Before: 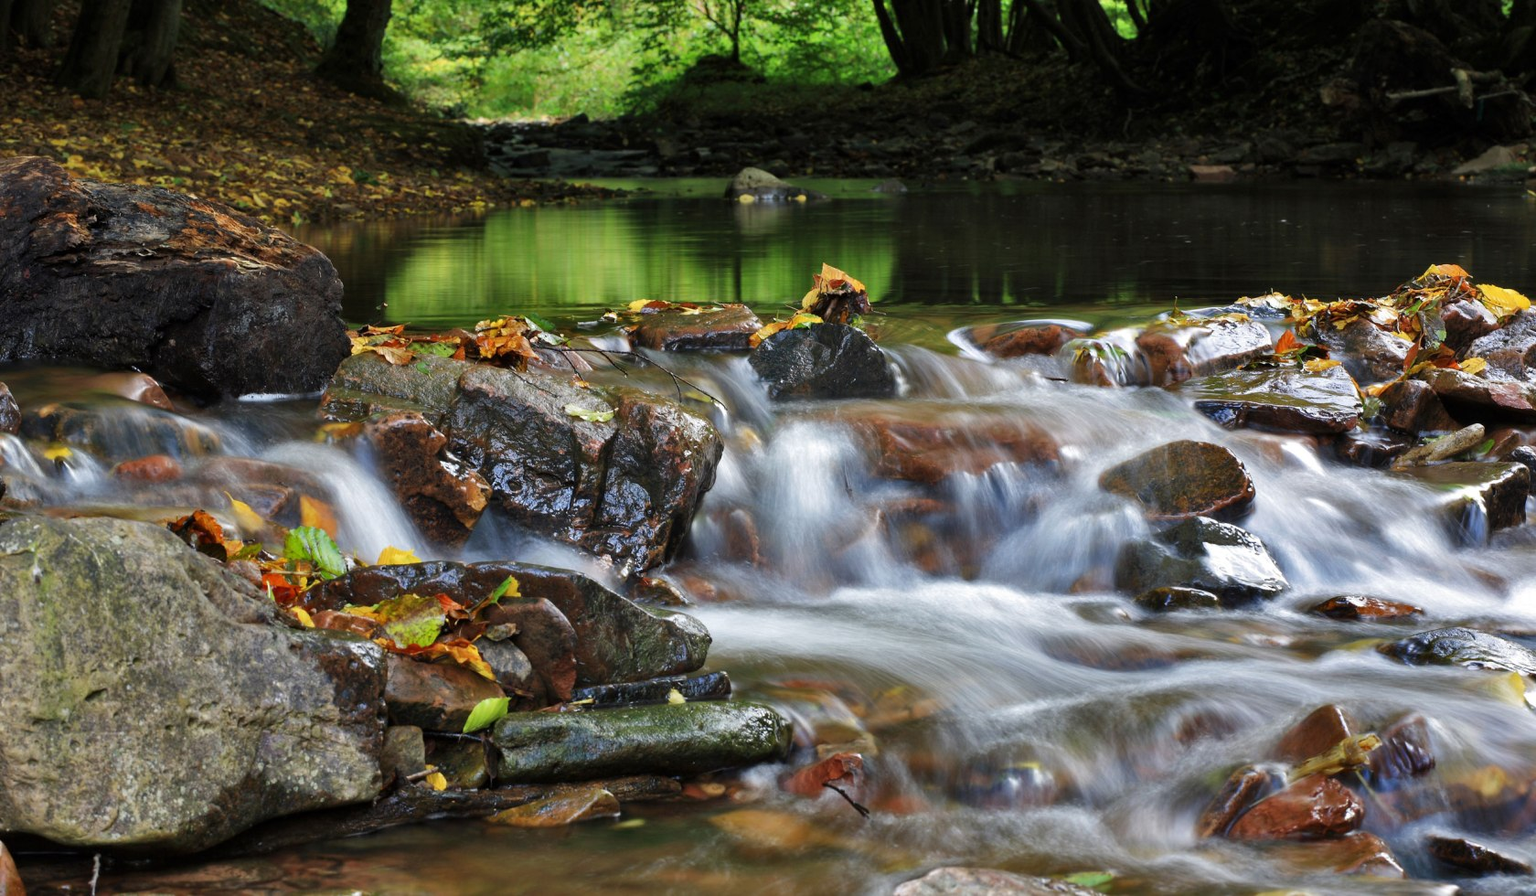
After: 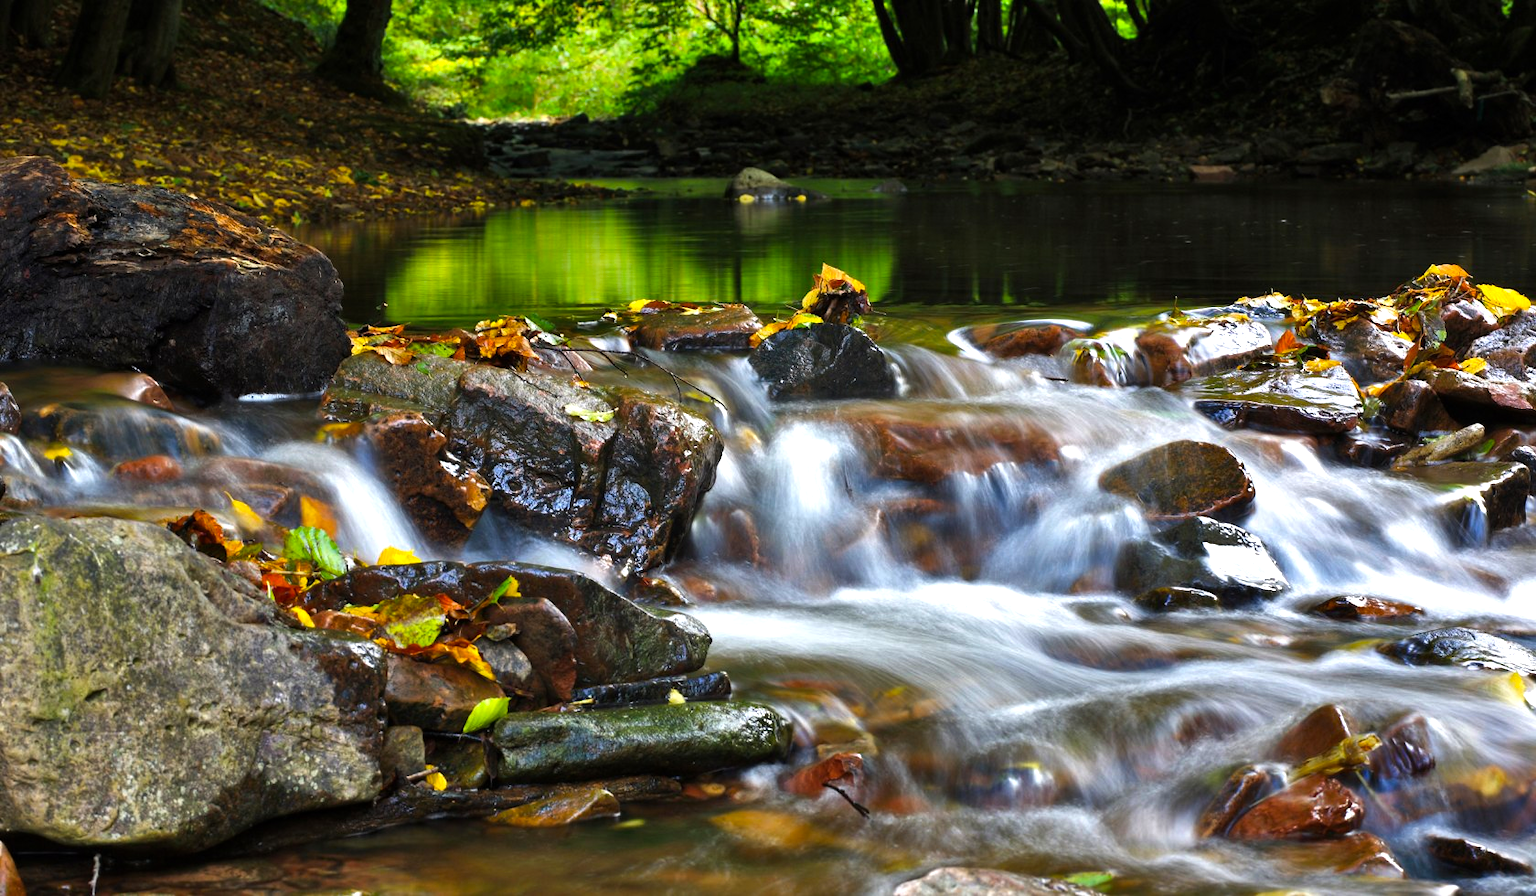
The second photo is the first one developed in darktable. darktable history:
color balance rgb: linear chroma grading › shadows 10.154%, linear chroma grading › highlights 10.218%, linear chroma grading › global chroma 15.509%, linear chroma grading › mid-tones 14.628%, perceptual saturation grading › global saturation 0.522%, perceptual brilliance grading › highlights 16.376%, perceptual brilliance grading › shadows -14.037%
